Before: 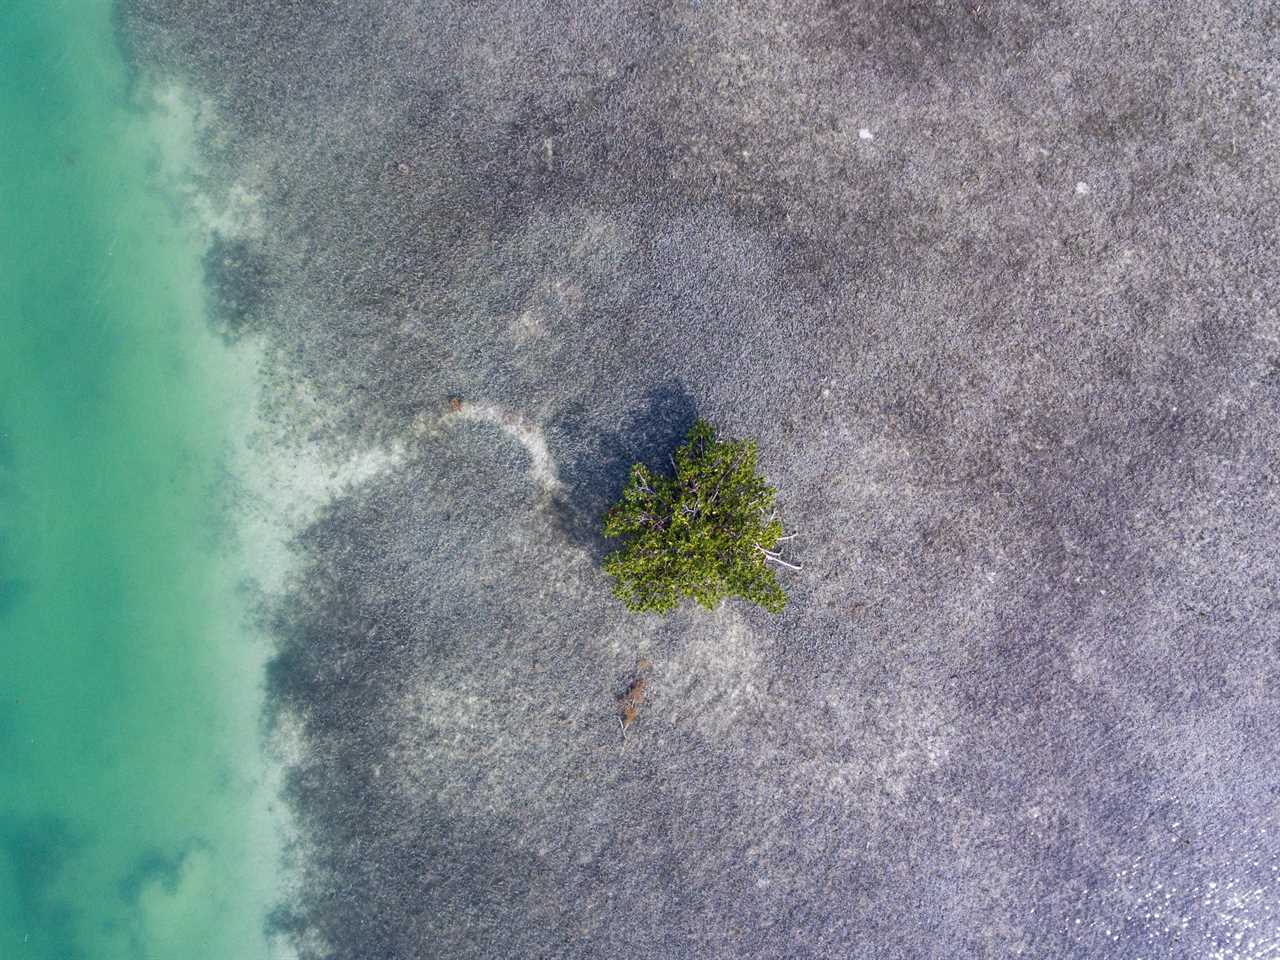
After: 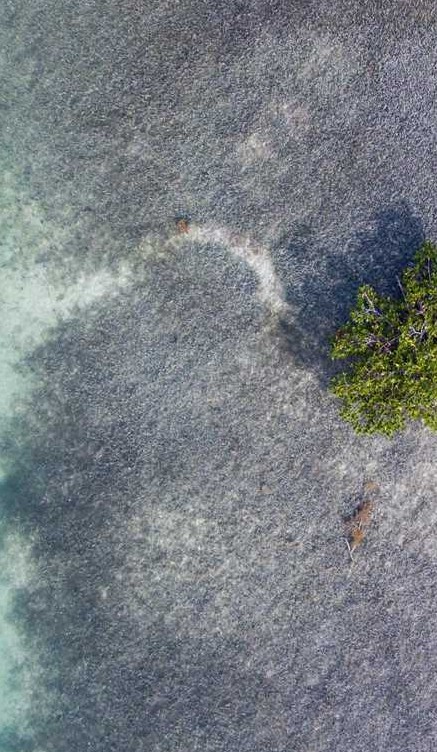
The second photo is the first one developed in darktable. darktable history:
crop and rotate: left 21.365%, top 18.639%, right 44.482%, bottom 2.971%
